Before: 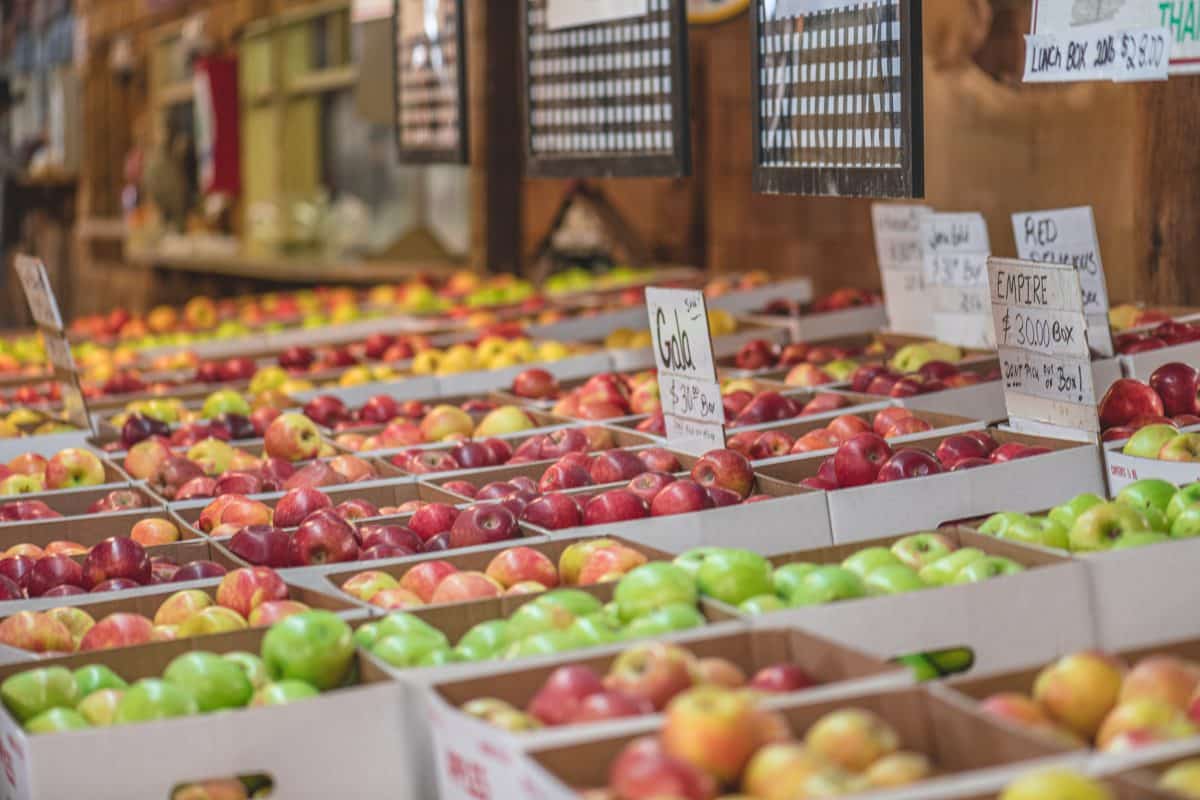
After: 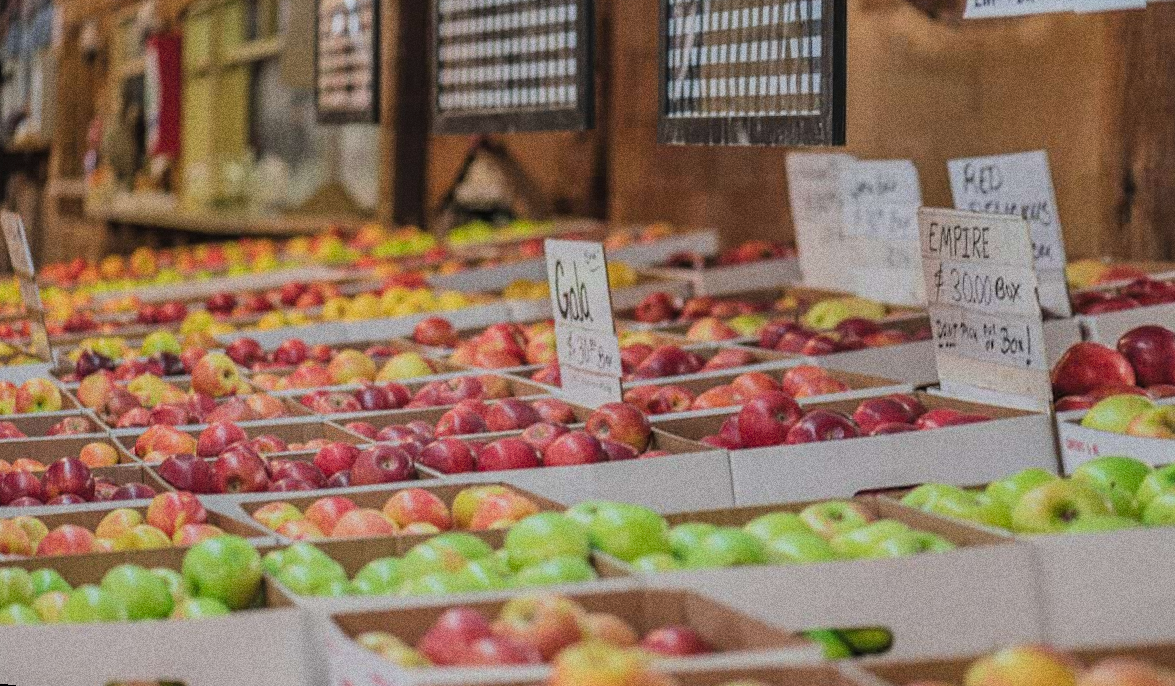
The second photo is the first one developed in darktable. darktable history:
grain: coarseness 0.09 ISO, strength 40%
rotate and perspective: rotation 1.69°, lens shift (vertical) -0.023, lens shift (horizontal) -0.291, crop left 0.025, crop right 0.988, crop top 0.092, crop bottom 0.842
filmic rgb: black relative exposure -7.15 EV, white relative exposure 5.36 EV, hardness 3.02, color science v6 (2022)
